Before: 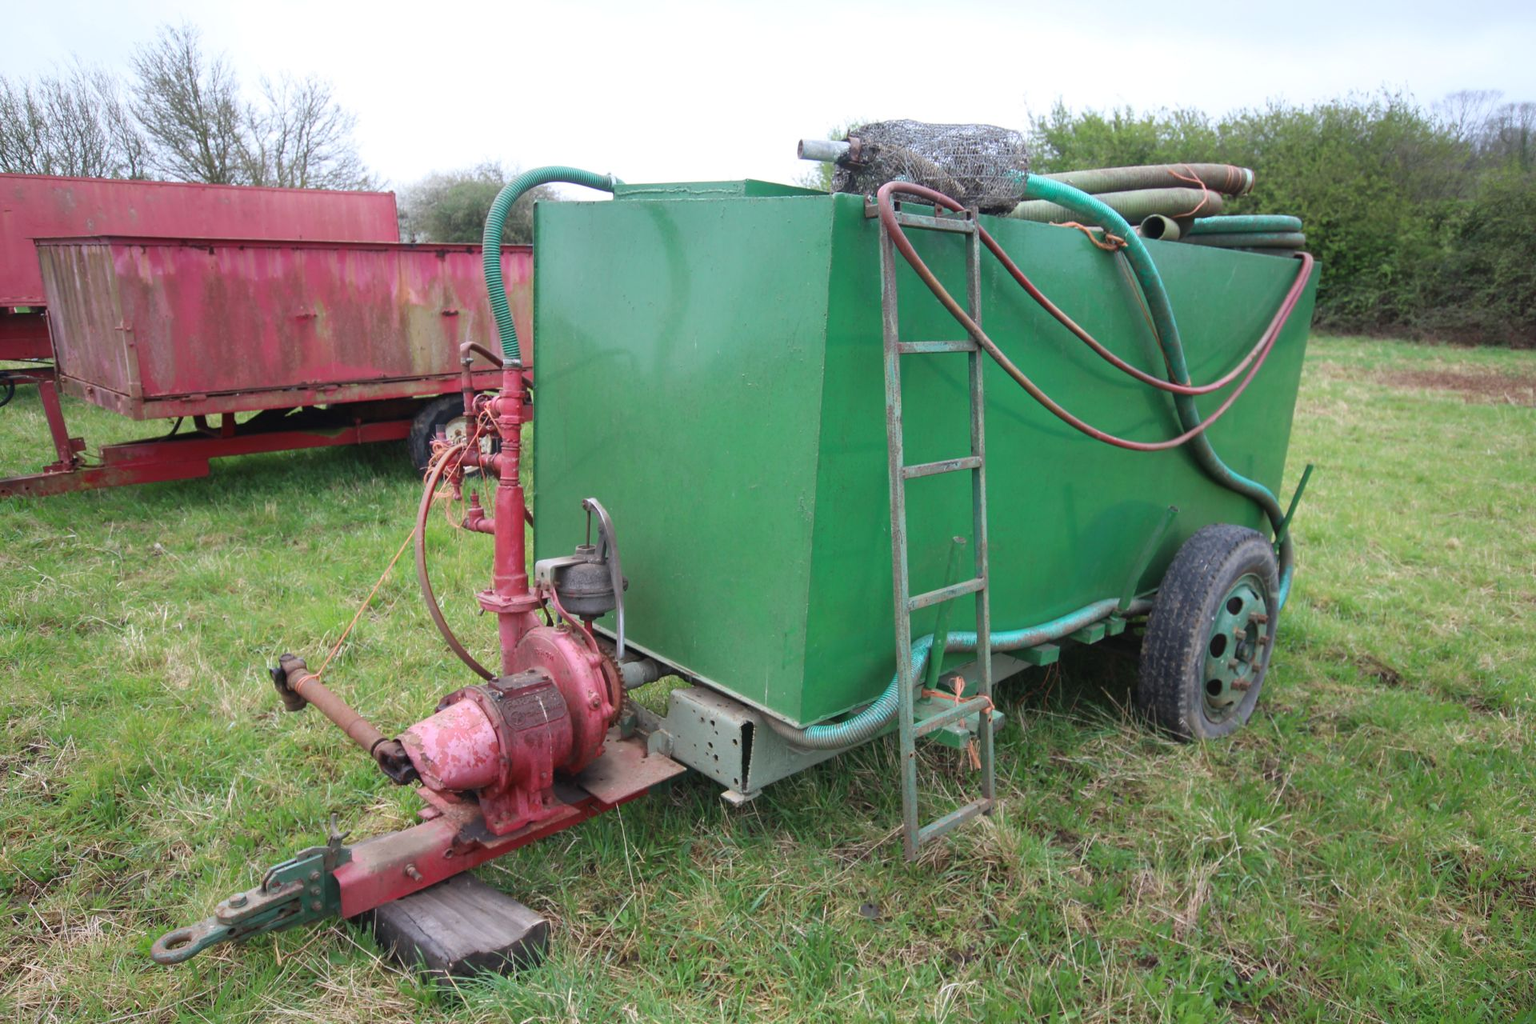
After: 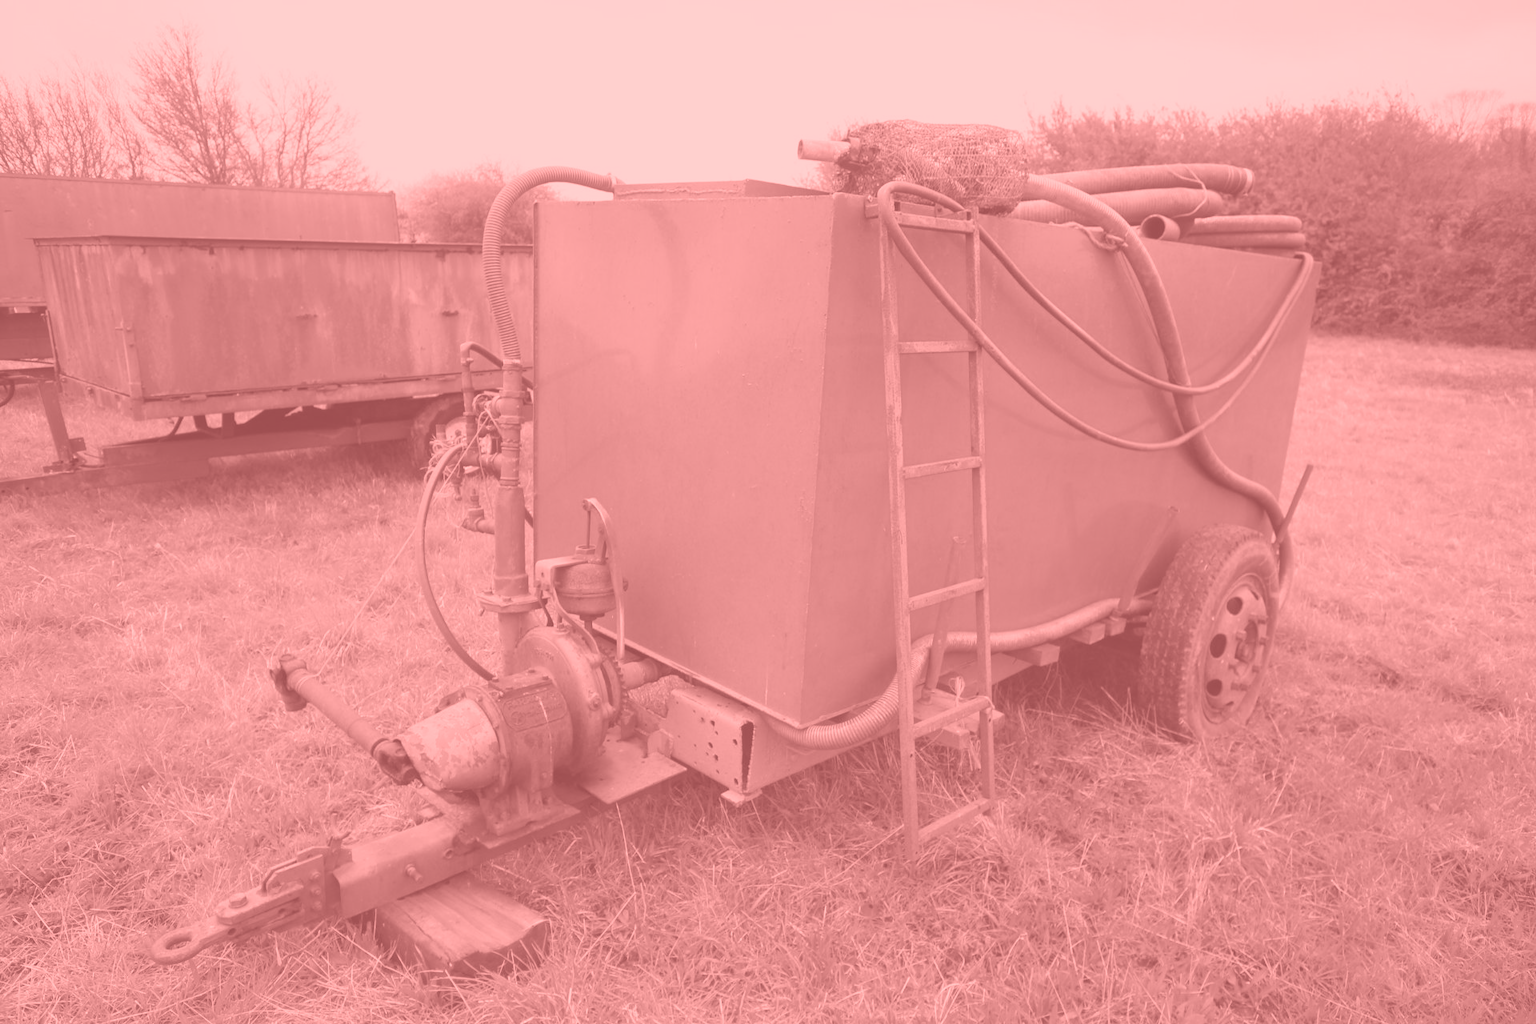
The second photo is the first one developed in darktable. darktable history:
colorize: saturation 51%, source mix 50.67%, lightness 50.67%
color balance rgb: linear chroma grading › global chroma 15%, perceptual saturation grading › global saturation 30%
